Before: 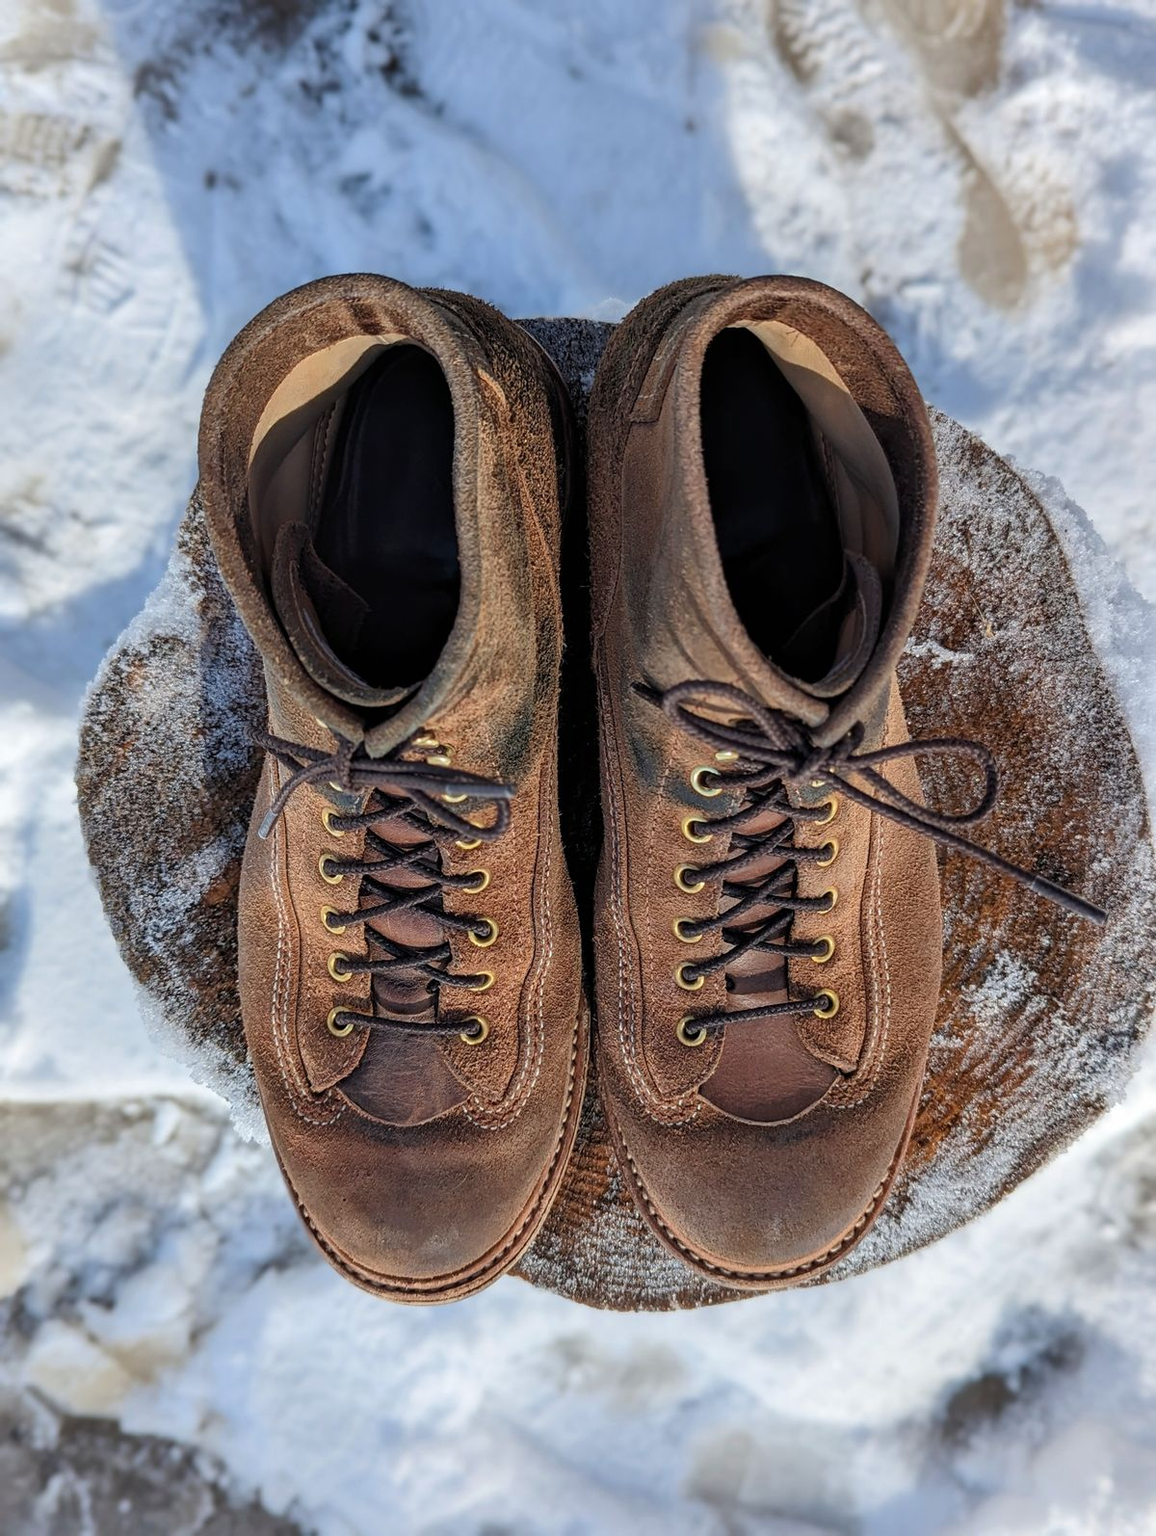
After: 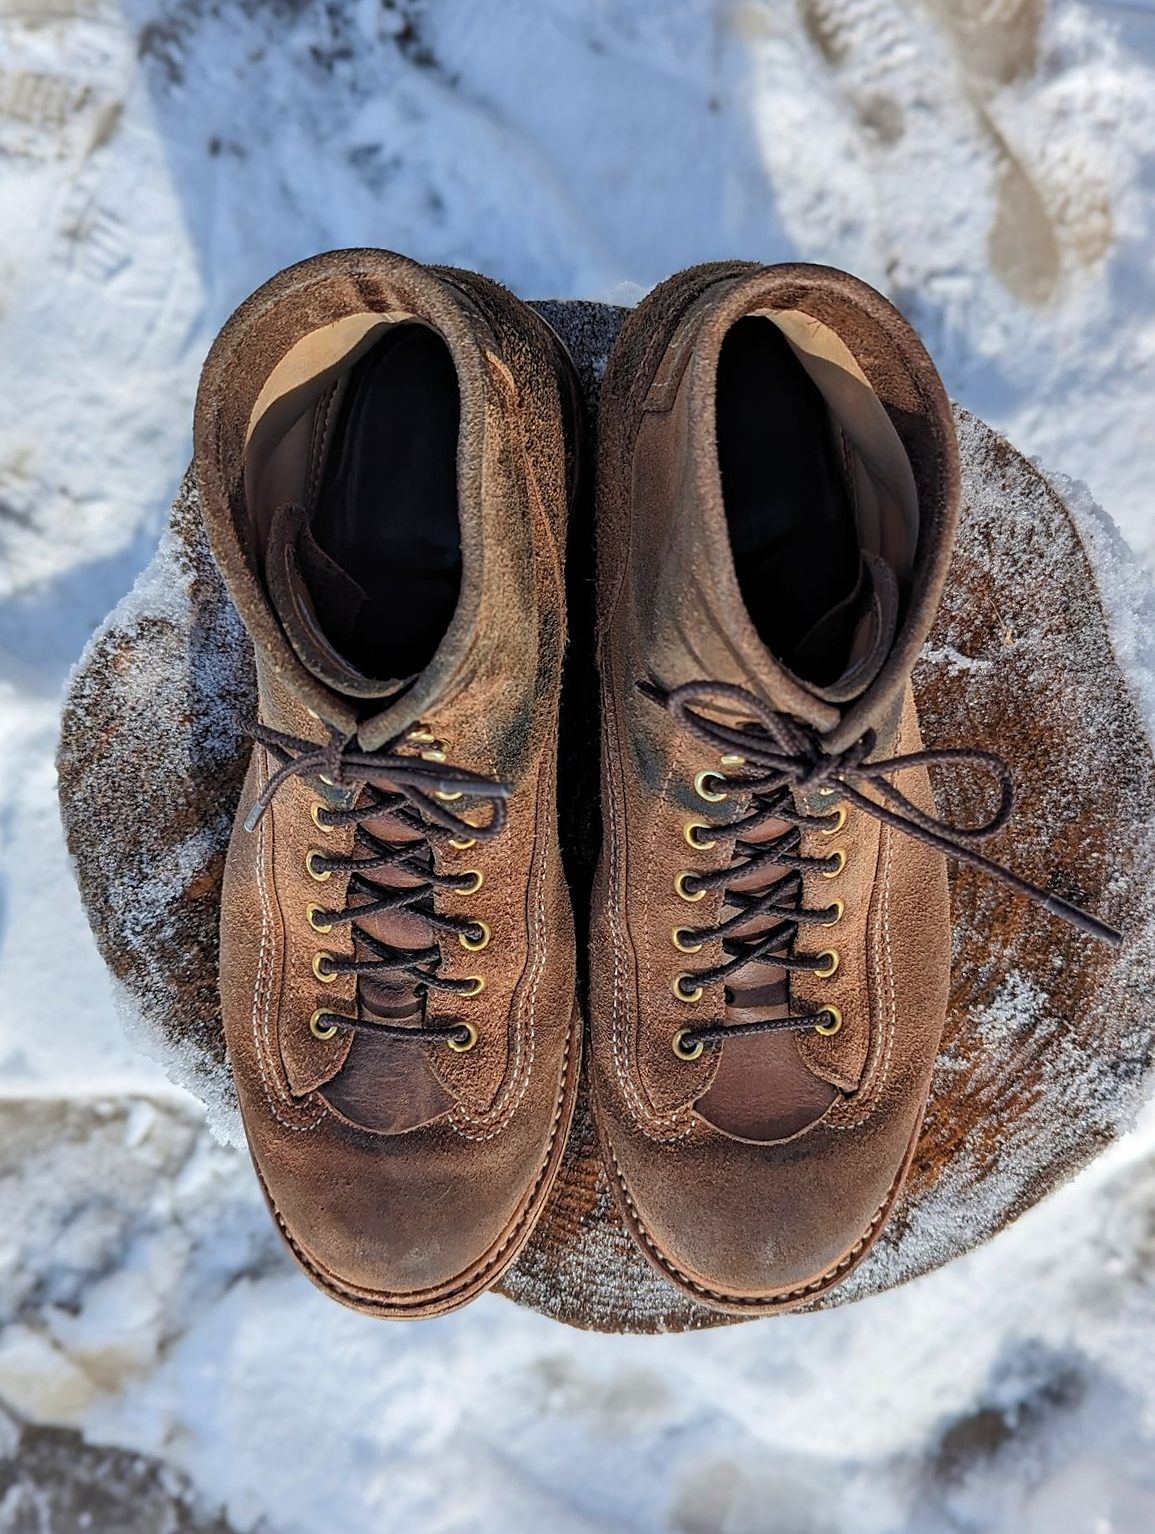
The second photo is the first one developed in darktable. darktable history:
sharpen: radius 1.559, amount 0.373, threshold 1.271
crop and rotate: angle -1.69°
